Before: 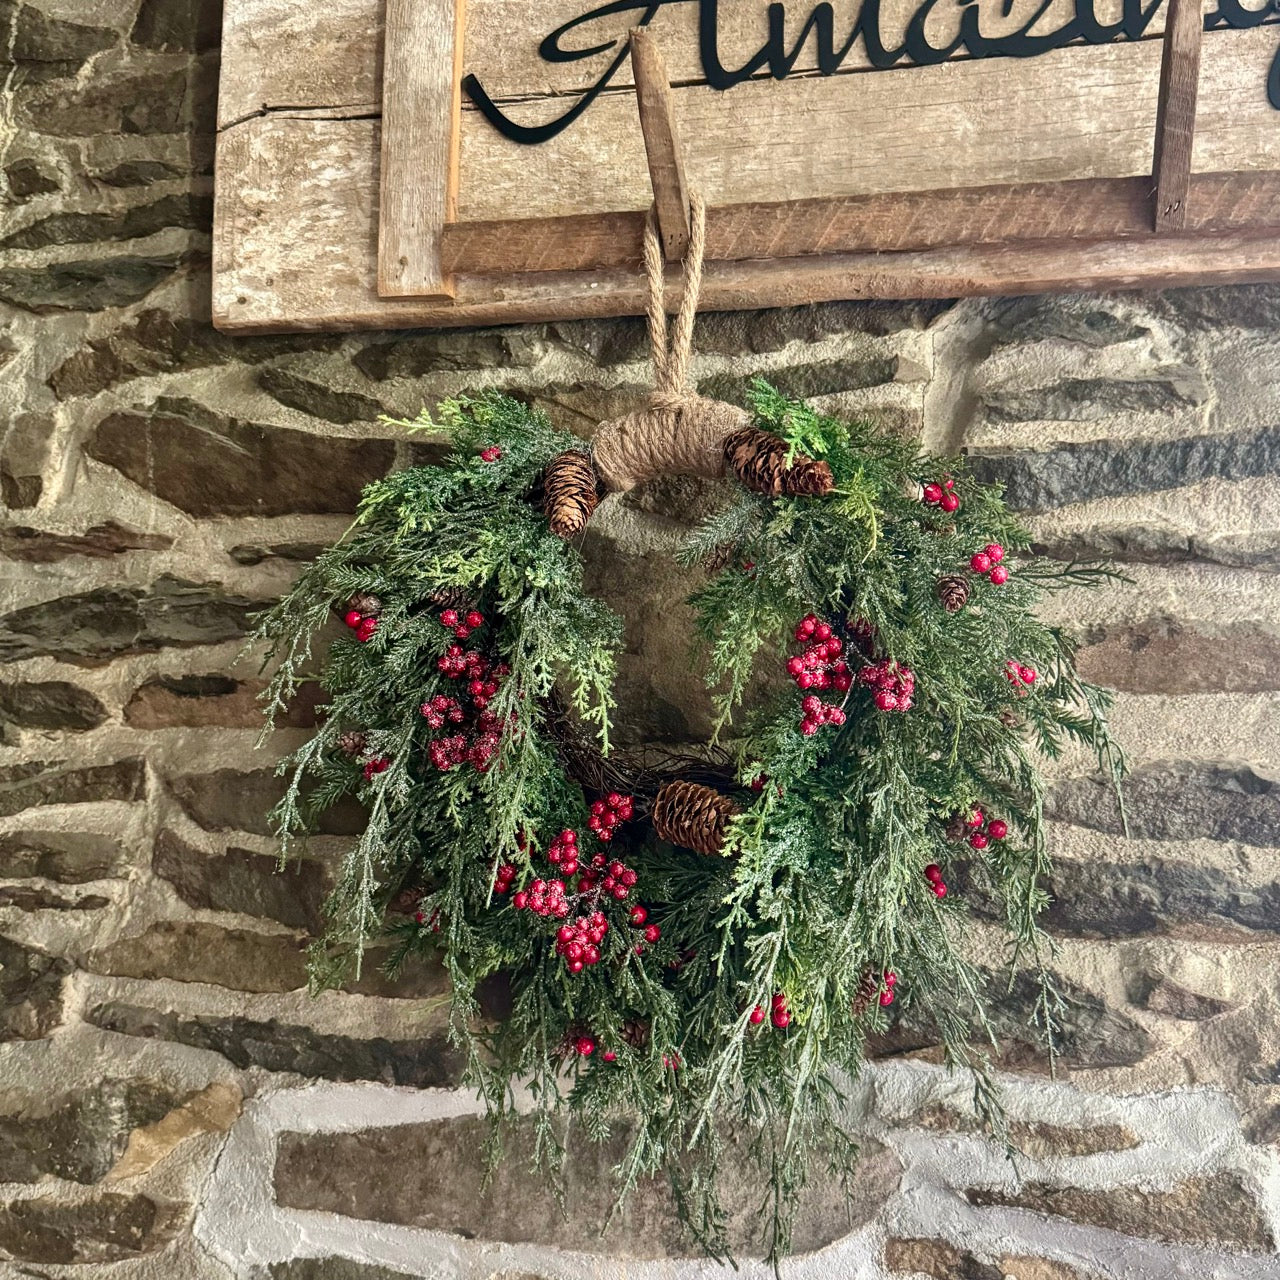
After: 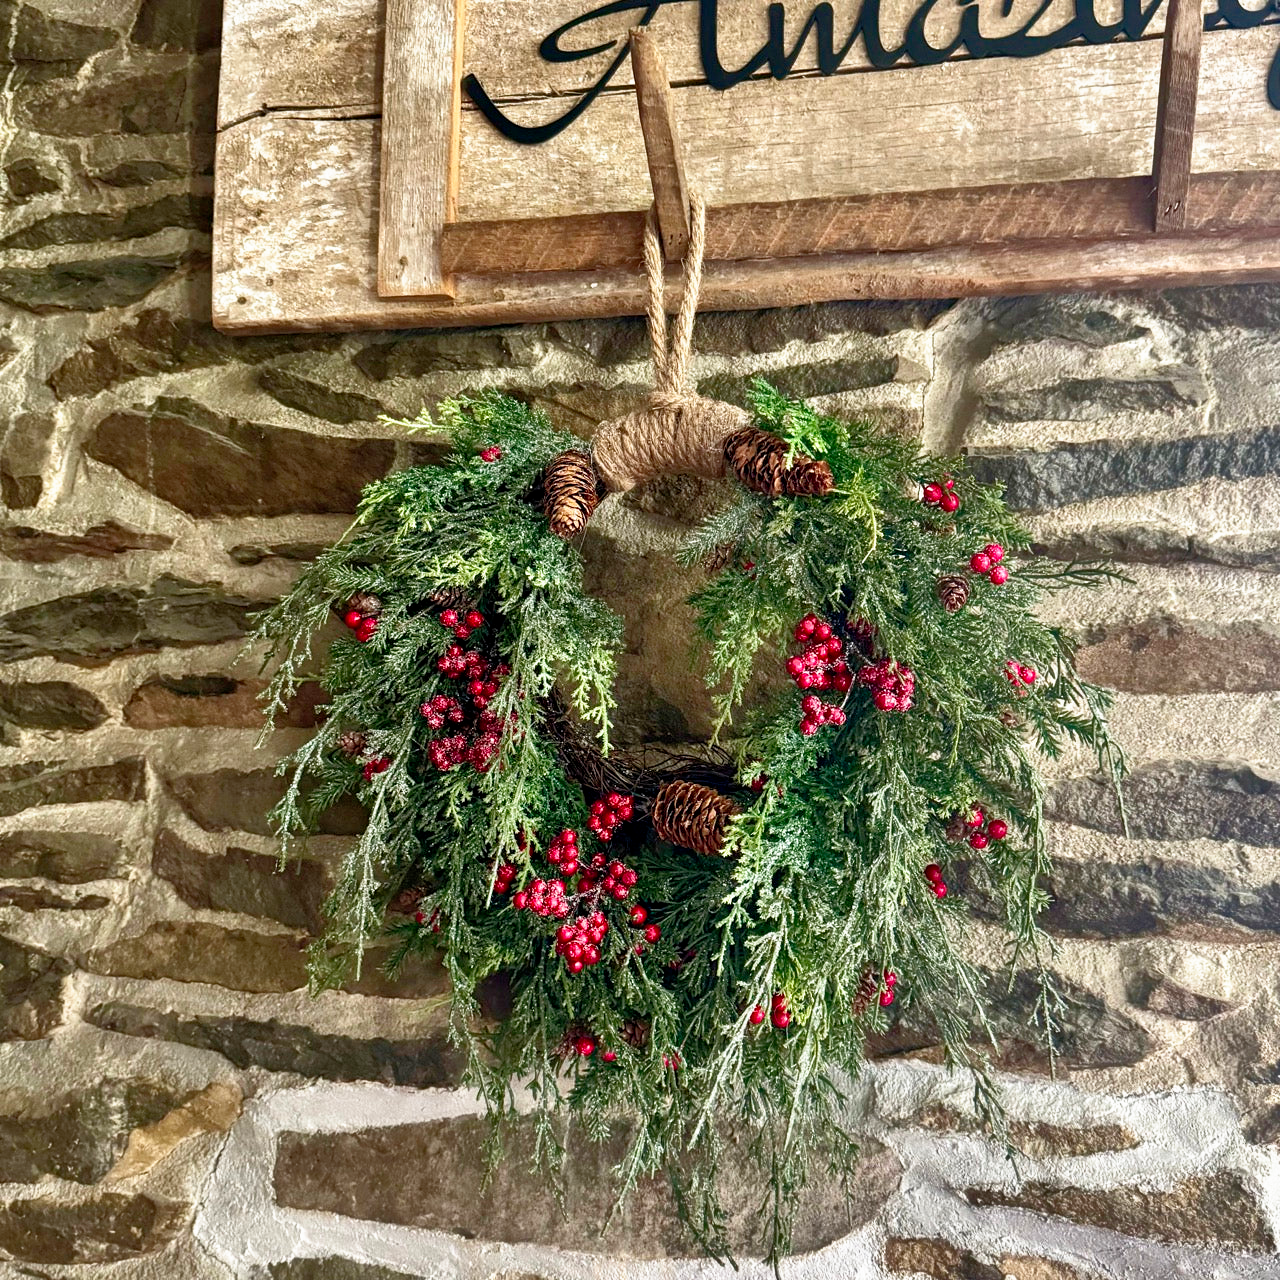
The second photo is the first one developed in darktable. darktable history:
filmic rgb: black relative exposure -8.7 EV, white relative exposure 2.7 EV, threshold 3 EV, target black luminance 0%, hardness 6.25, latitude 76.53%, contrast 1.326, shadows ↔ highlights balance -0.349%, preserve chrominance no, color science v4 (2020), enable highlight reconstruction true
rgb curve: curves: ch0 [(0, 0) (0.072, 0.166) (0.217, 0.293) (0.414, 0.42) (1, 1)], compensate middle gray true, preserve colors basic power
shadows and highlights: soften with gaussian
